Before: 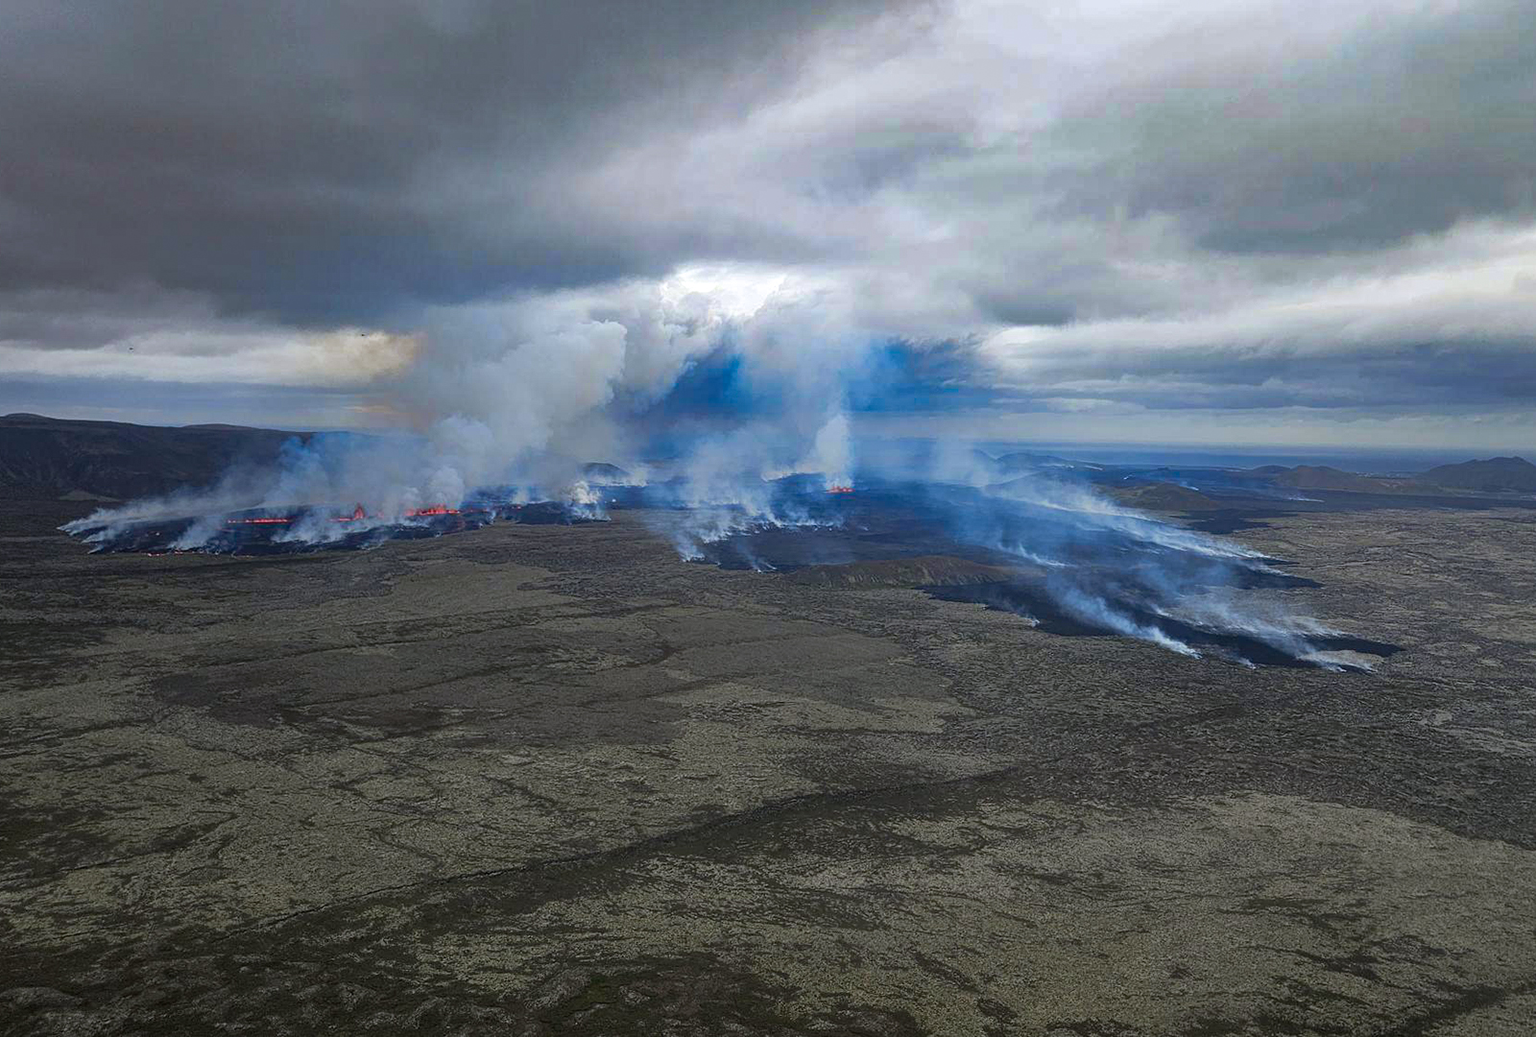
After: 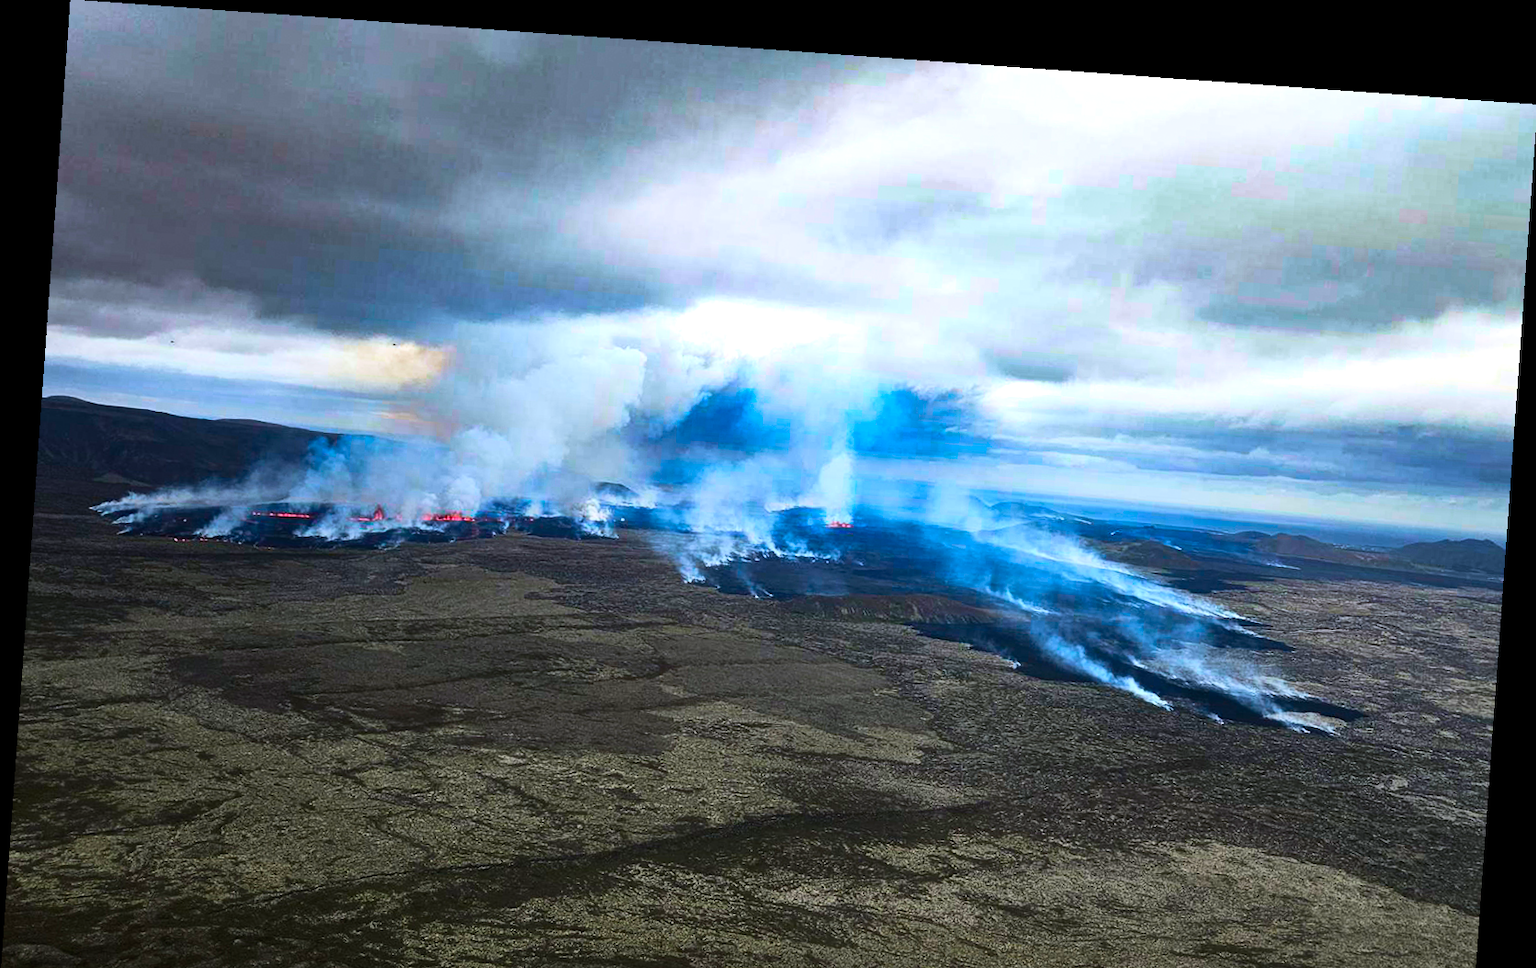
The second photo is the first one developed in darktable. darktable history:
velvia: strength 17%
crop and rotate: top 0%, bottom 11.49%
tone equalizer: -8 EV -0.75 EV, -7 EV -0.7 EV, -6 EV -0.6 EV, -5 EV -0.4 EV, -3 EV 0.4 EV, -2 EV 0.6 EV, -1 EV 0.7 EV, +0 EV 0.75 EV, edges refinement/feathering 500, mask exposure compensation -1.57 EV, preserve details no
exposure: compensate highlight preservation false
contrast brightness saturation: contrast 0.23, brightness 0.1, saturation 0.29
contrast equalizer: y [[0.5 ×4, 0.483, 0.43], [0.5 ×6], [0.5 ×6], [0 ×6], [0 ×6]]
rotate and perspective: rotation 4.1°, automatic cropping off
